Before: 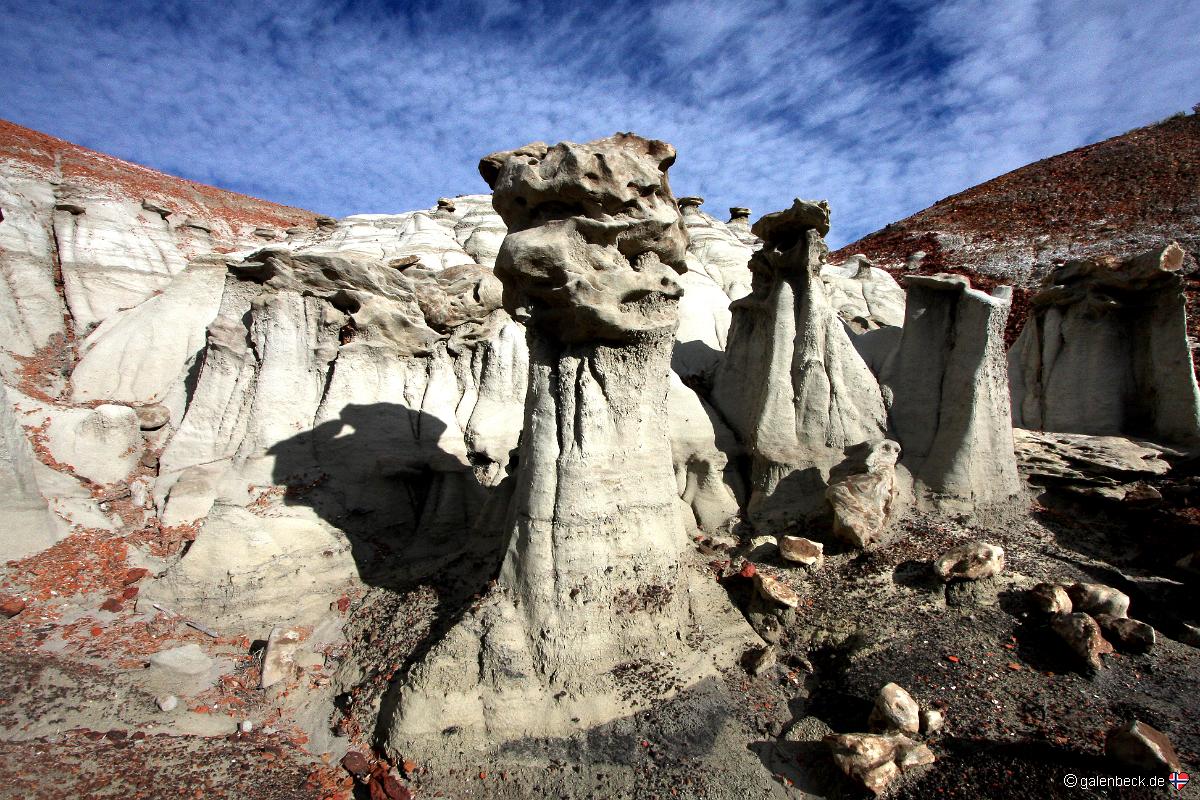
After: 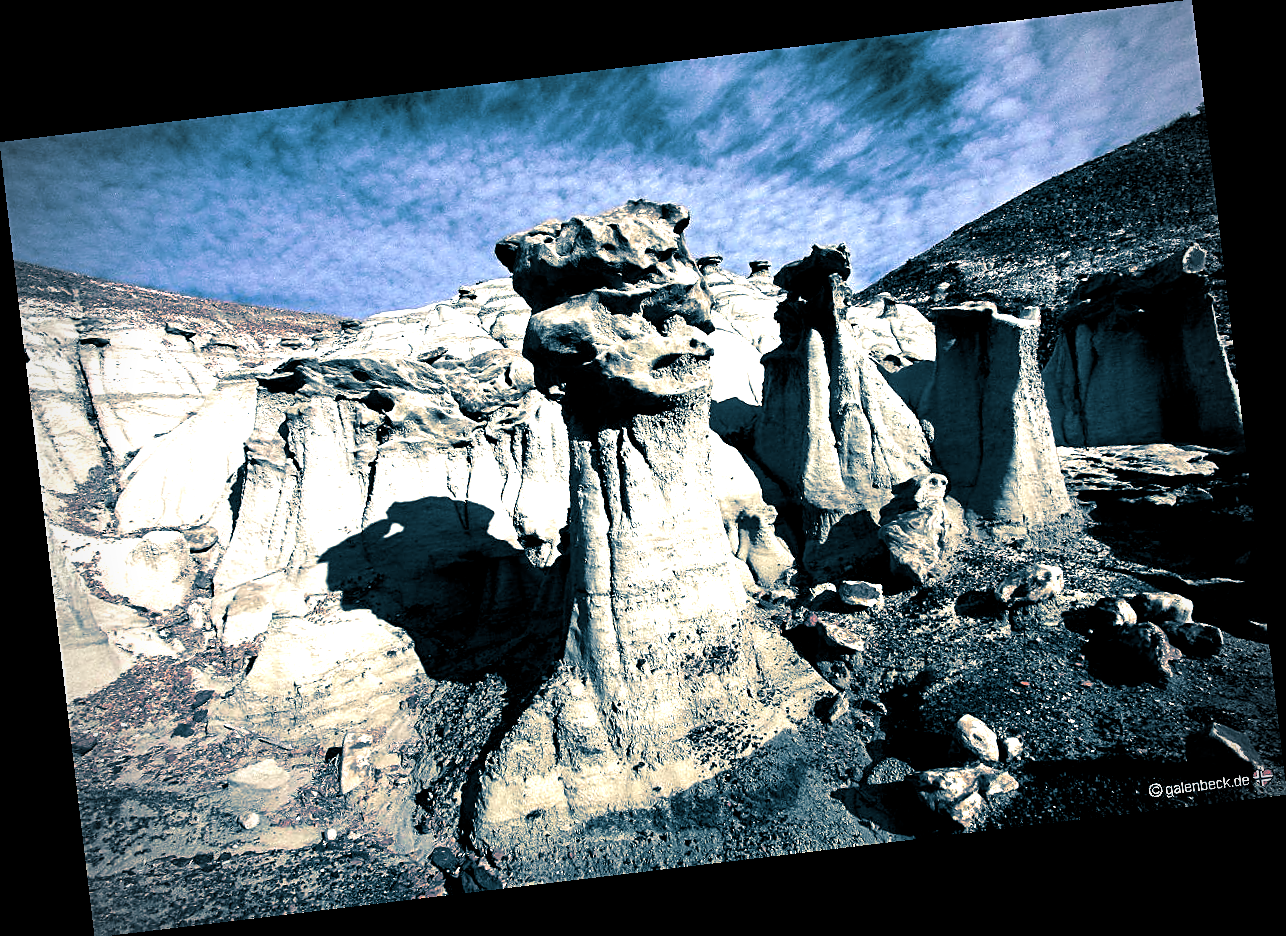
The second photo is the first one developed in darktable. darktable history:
color balance rgb: shadows lift › chroma 2.79%, shadows lift › hue 190.66°, power › hue 171.85°, highlights gain › chroma 2.16%, highlights gain › hue 75.26°, global offset › luminance -0.51%, perceptual saturation grading › highlights -33.8%, perceptual saturation grading › mid-tones 14.98%, perceptual saturation grading › shadows 48.43%, perceptual brilliance grading › highlights 15.68%, perceptual brilliance grading › mid-tones 6.62%, perceptual brilliance grading › shadows -14.98%, global vibrance 11.32%, contrast 5.05%
rotate and perspective: rotation -6.83°, automatic cropping off
sharpen: on, module defaults
split-toning: shadows › hue 212.4°, balance -70
vignetting: unbound false
